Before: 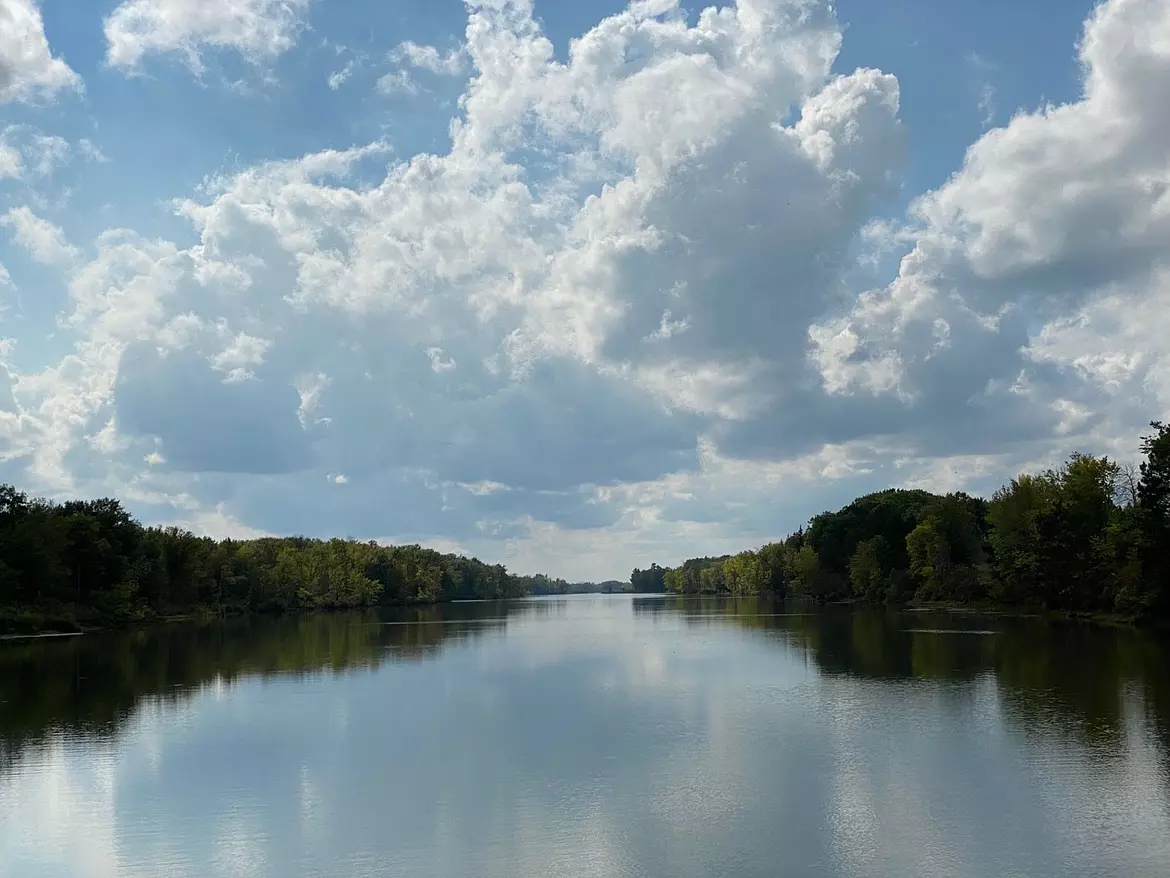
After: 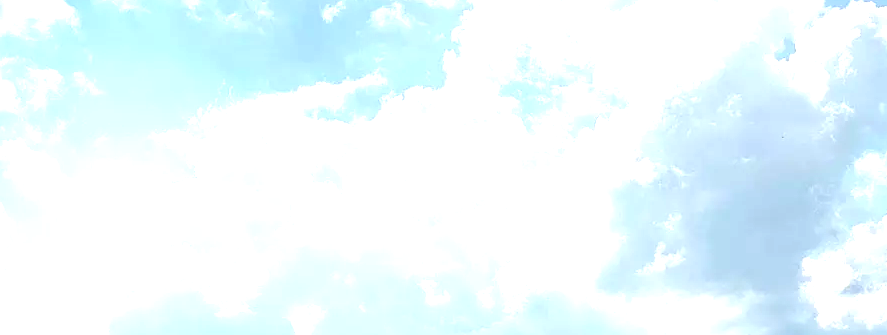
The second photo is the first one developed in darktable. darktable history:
exposure: black level correction 0, exposure 1.473 EV, compensate highlight preservation false
crop: left 0.546%, top 7.65%, right 23.584%, bottom 54.182%
contrast brightness saturation: saturation -0.056
